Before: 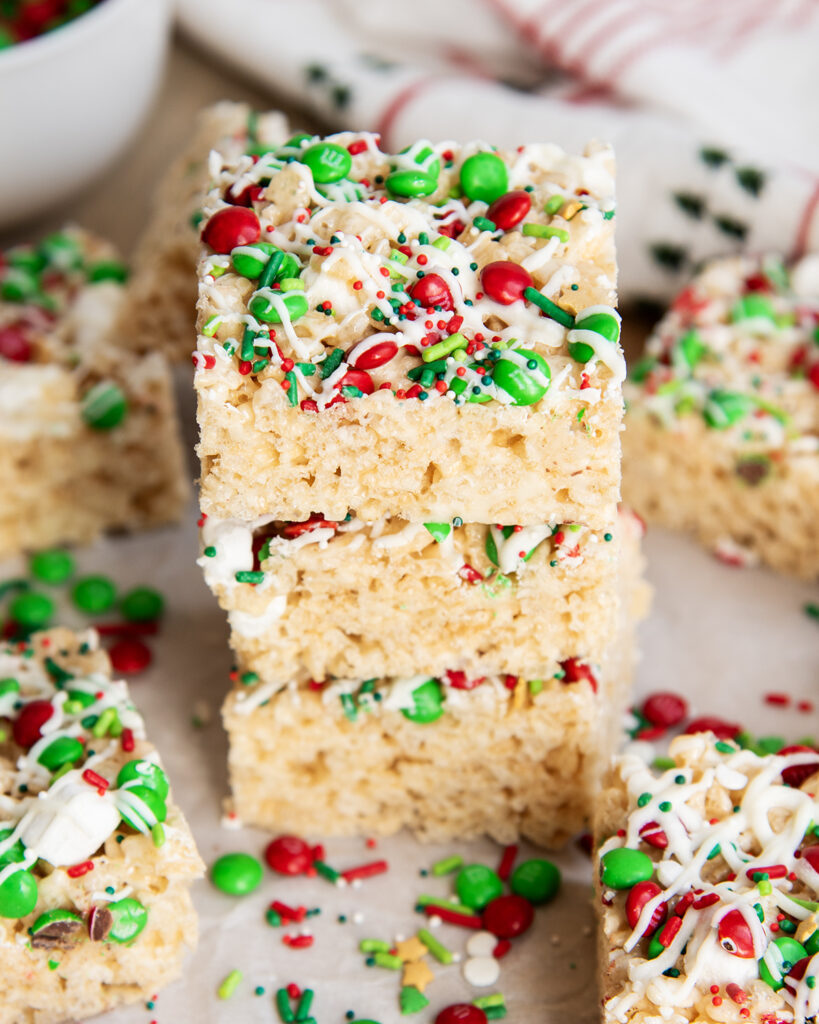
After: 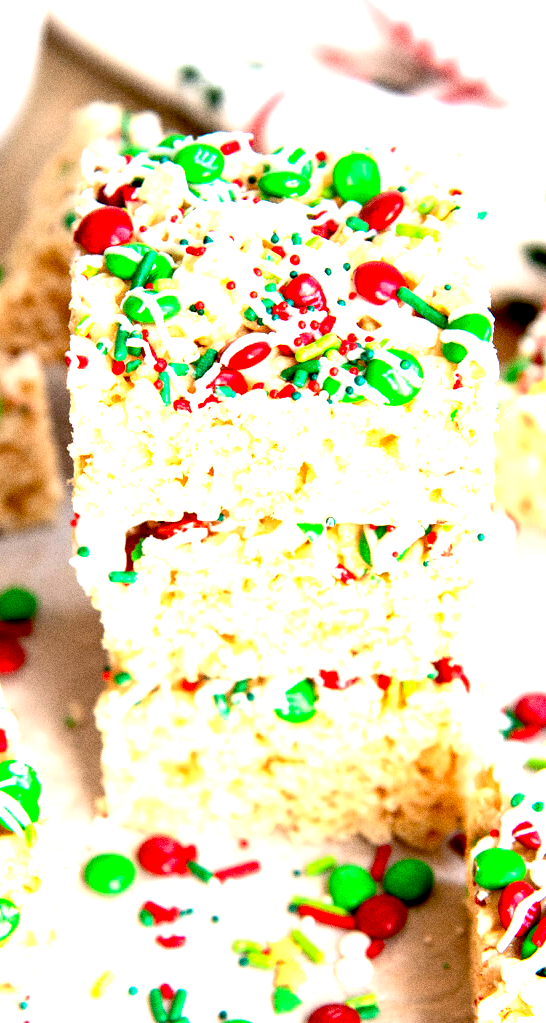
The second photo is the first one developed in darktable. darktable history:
crop and rotate: left 15.546%, right 17.787%
grain: coarseness 0.09 ISO, strength 40%
exposure: black level correction 0.009, exposure 1.425 EV, compensate highlight preservation false
